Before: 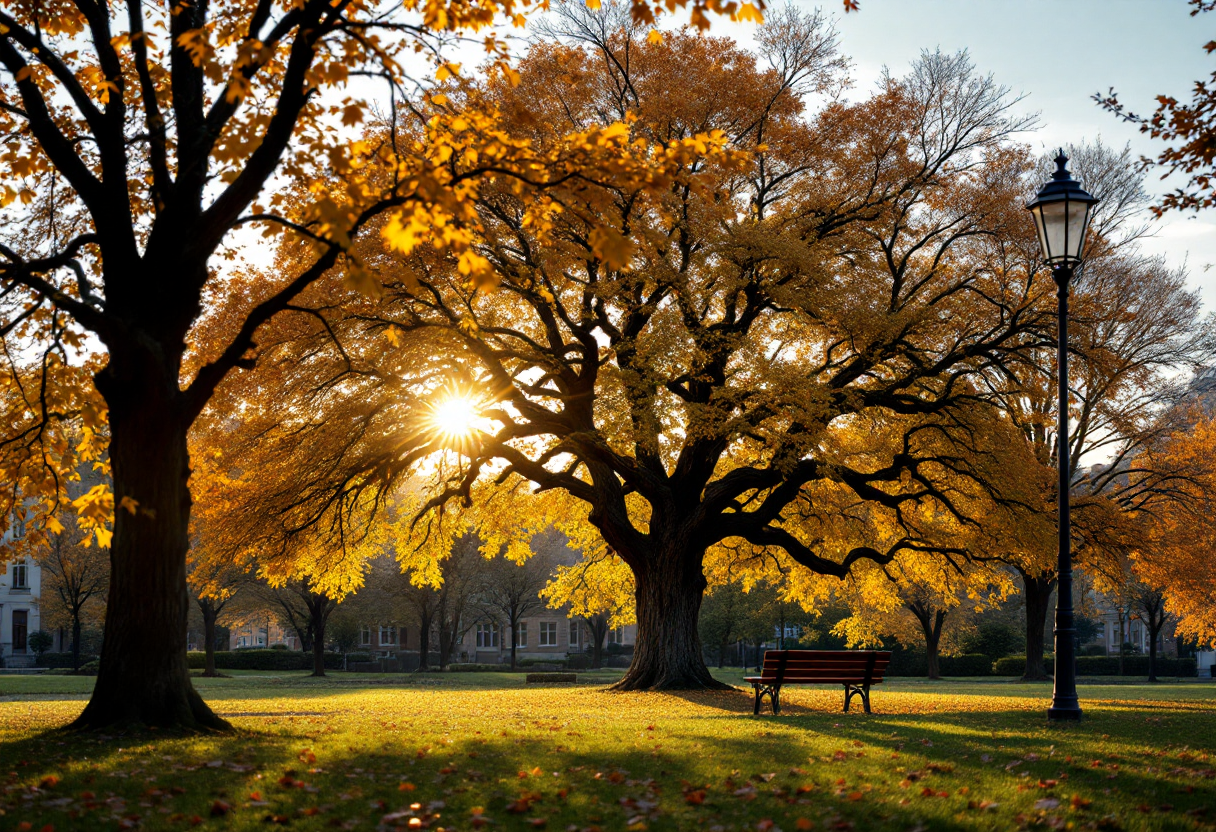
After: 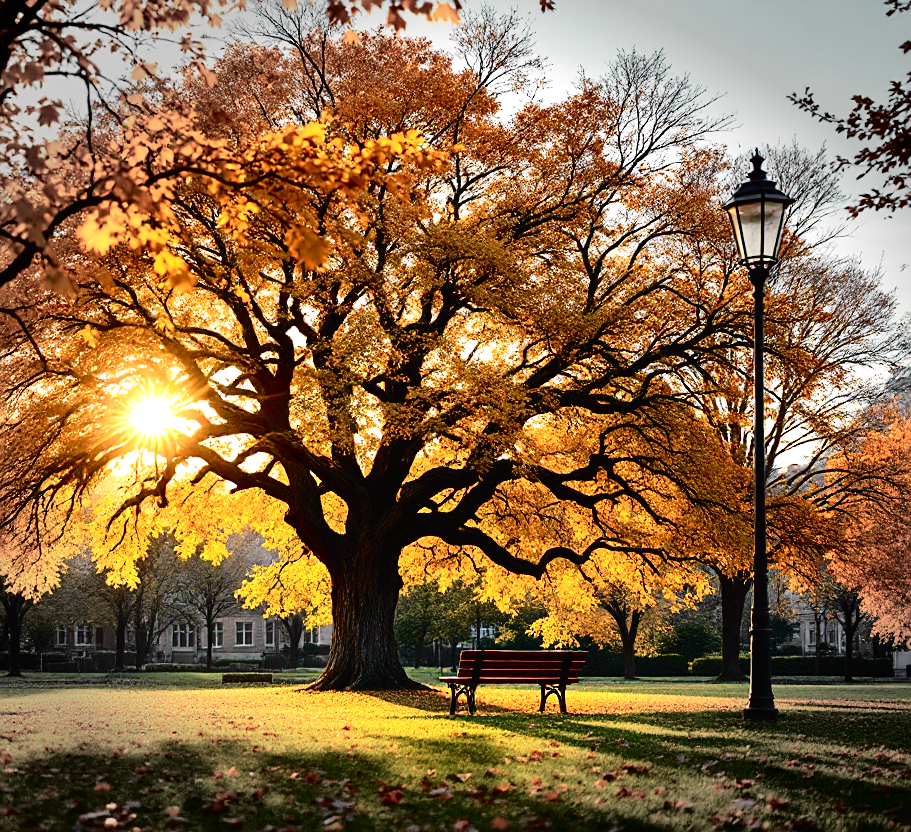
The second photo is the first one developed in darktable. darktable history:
contrast brightness saturation: saturation -0.059
crop and rotate: left 25.022%
exposure: exposure 0.658 EV, compensate highlight preservation false
shadows and highlights: low approximation 0.01, soften with gaussian
sharpen: on, module defaults
tone curve: curves: ch0 [(0, 0.014) (0.17, 0.099) (0.392, 0.438) (0.725, 0.828) (0.872, 0.918) (1, 0.981)]; ch1 [(0, 0) (0.402, 0.36) (0.489, 0.491) (0.5, 0.503) (0.515, 0.52) (0.545, 0.572) (0.615, 0.662) (0.701, 0.725) (1, 1)]; ch2 [(0, 0) (0.42, 0.458) (0.485, 0.499) (0.503, 0.503) (0.531, 0.542) (0.561, 0.594) (0.644, 0.694) (0.717, 0.753) (1, 0.991)], color space Lab, independent channels, preserve colors none
vignetting: fall-off start 90.01%, fall-off radius 39.12%, width/height ratio 1.218, shape 1.3
